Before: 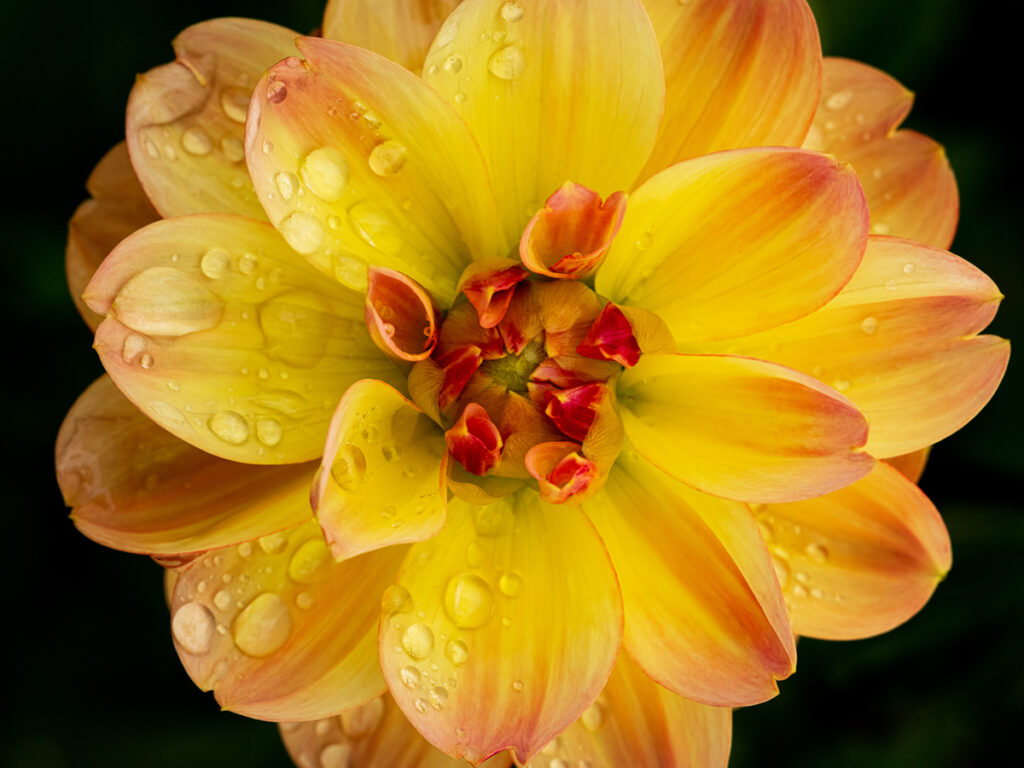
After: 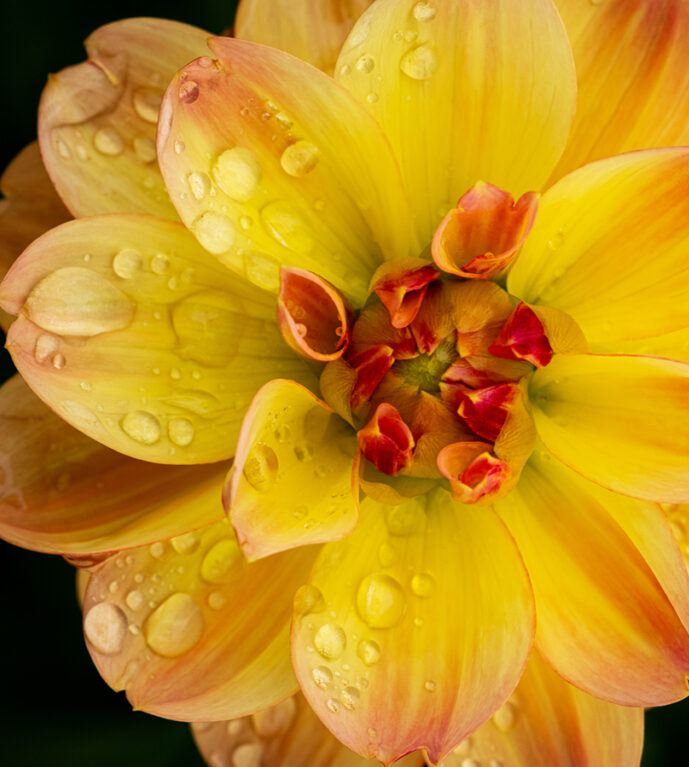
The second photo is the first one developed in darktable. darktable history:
crop and rotate: left 8.621%, right 24.036%
